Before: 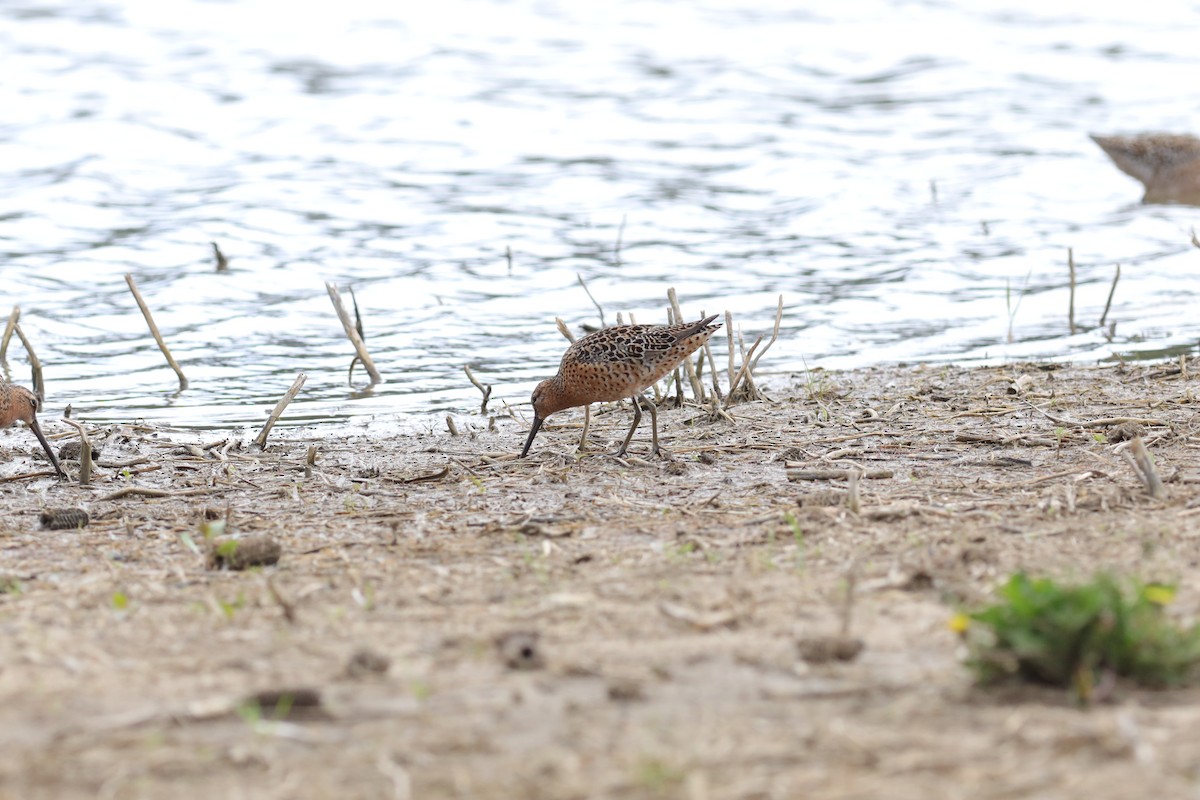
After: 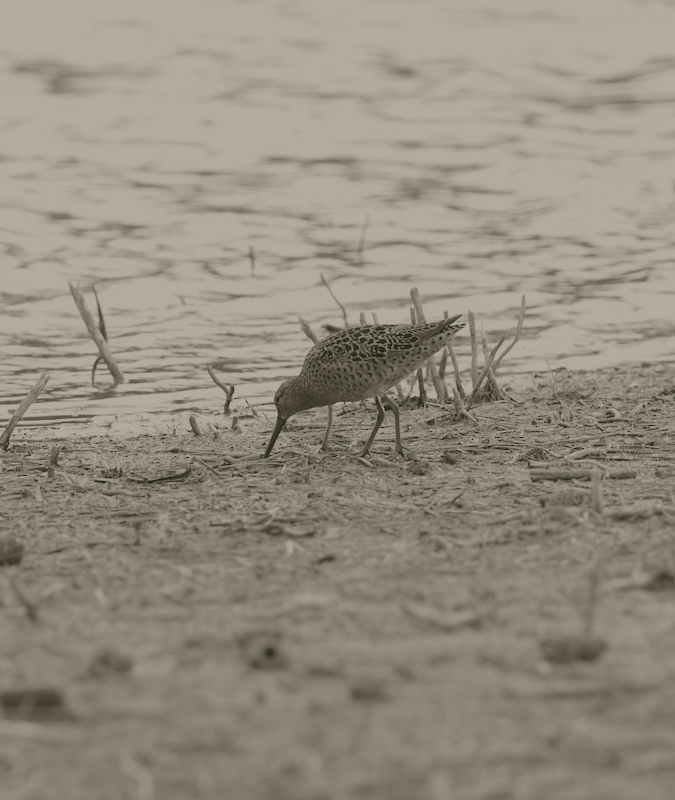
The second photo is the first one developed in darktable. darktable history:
crop: left 21.496%, right 22.254%
colorize: hue 41.44°, saturation 22%, source mix 60%, lightness 10.61%
